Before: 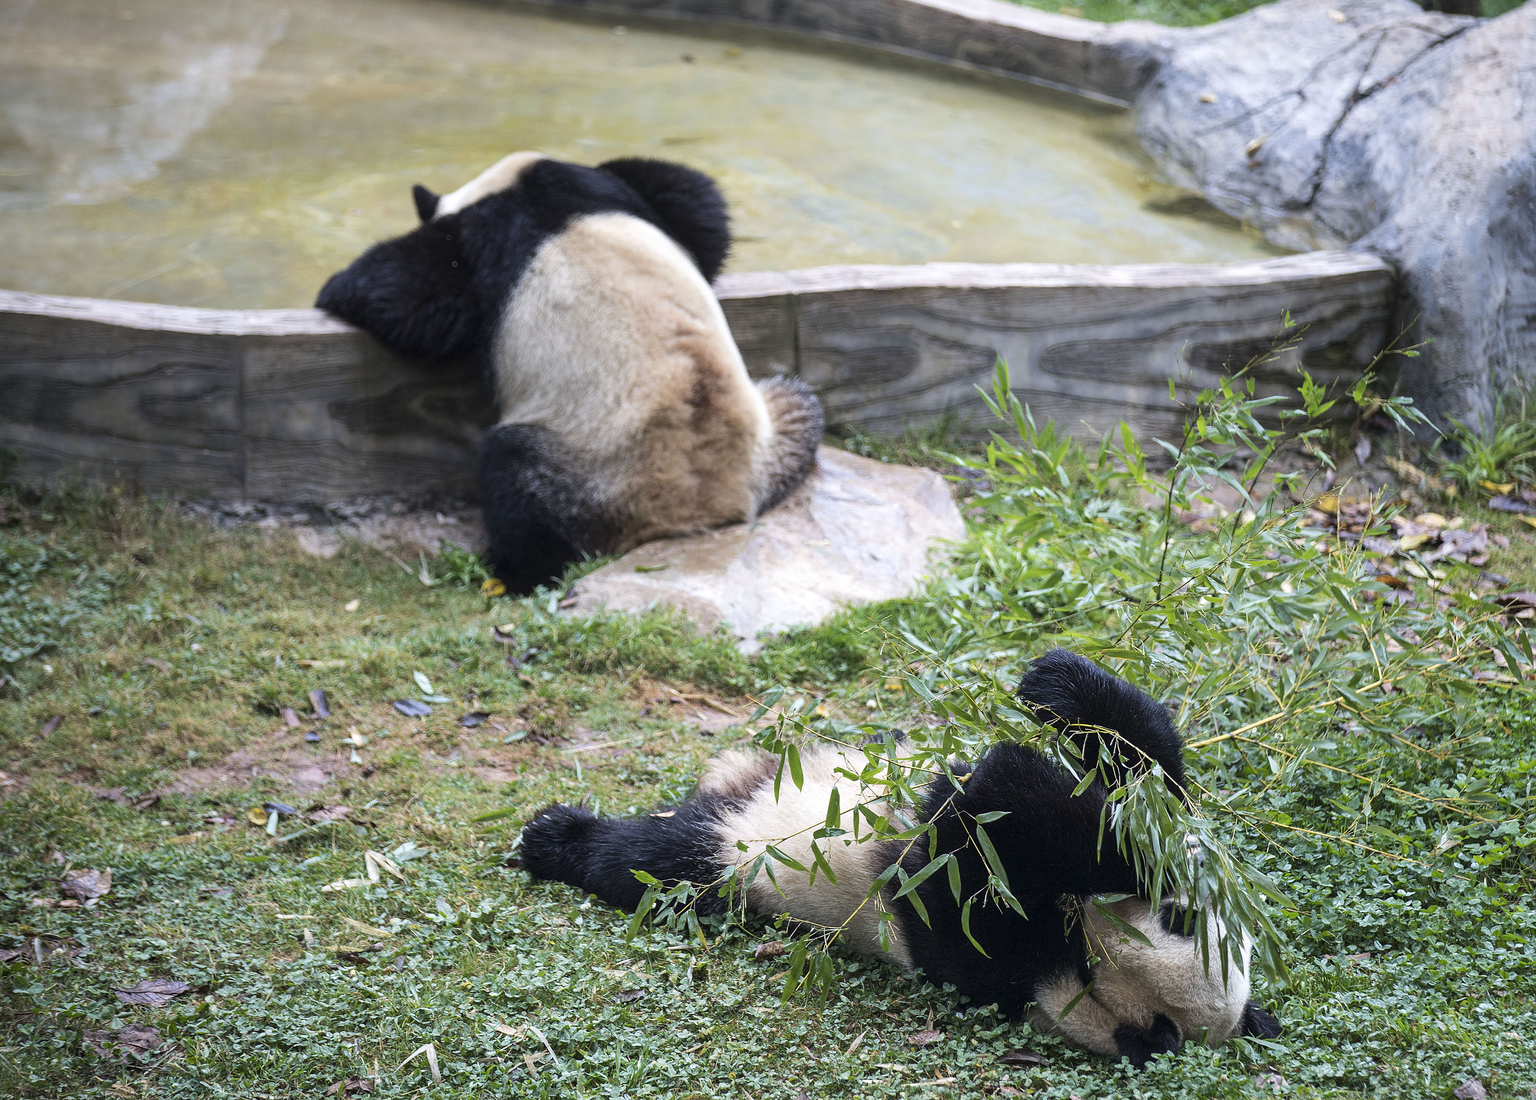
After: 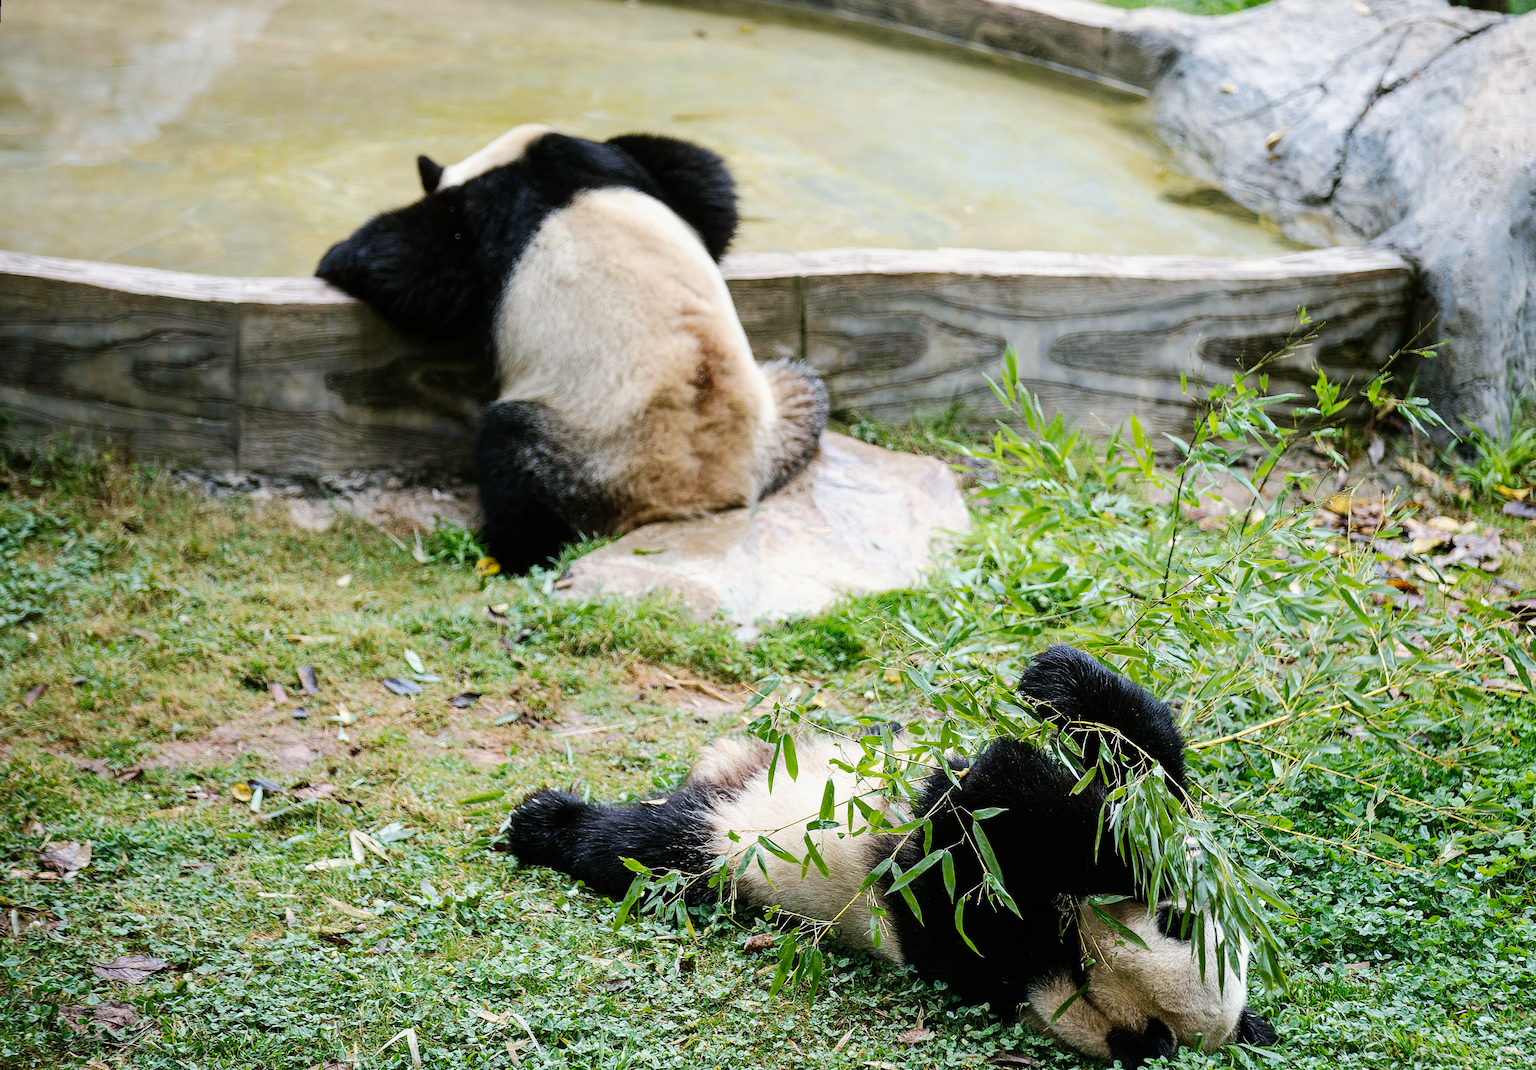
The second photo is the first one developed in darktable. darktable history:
tone curve: curves: ch0 [(0, 0) (0.003, 0) (0.011, 0.001) (0.025, 0.003) (0.044, 0.005) (0.069, 0.012) (0.1, 0.023) (0.136, 0.039) (0.177, 0.088) (0.224, 0.15) (0.277, 0.24) (0.335, 0.337) (0.399, 0.437) (0.468, 0.535) (0.543, 0.629) (0.623, 0.71) (0.709, 0.782) (0.801, 0.856) (0.898, 0.94) (1, 1)], preserve colors none
rotate and perspective: rotation 1.57°, crop left 0.018, crop right 0.982, crop top 0.039, crop bottom 0.961
color balance: mode lift, gamma, gain (sRGB), lift [1.04, 1, 1, 0.97], gamma [1.01, 1, 1, 0.97], gain [0.96, 1, 1, 0.97]
